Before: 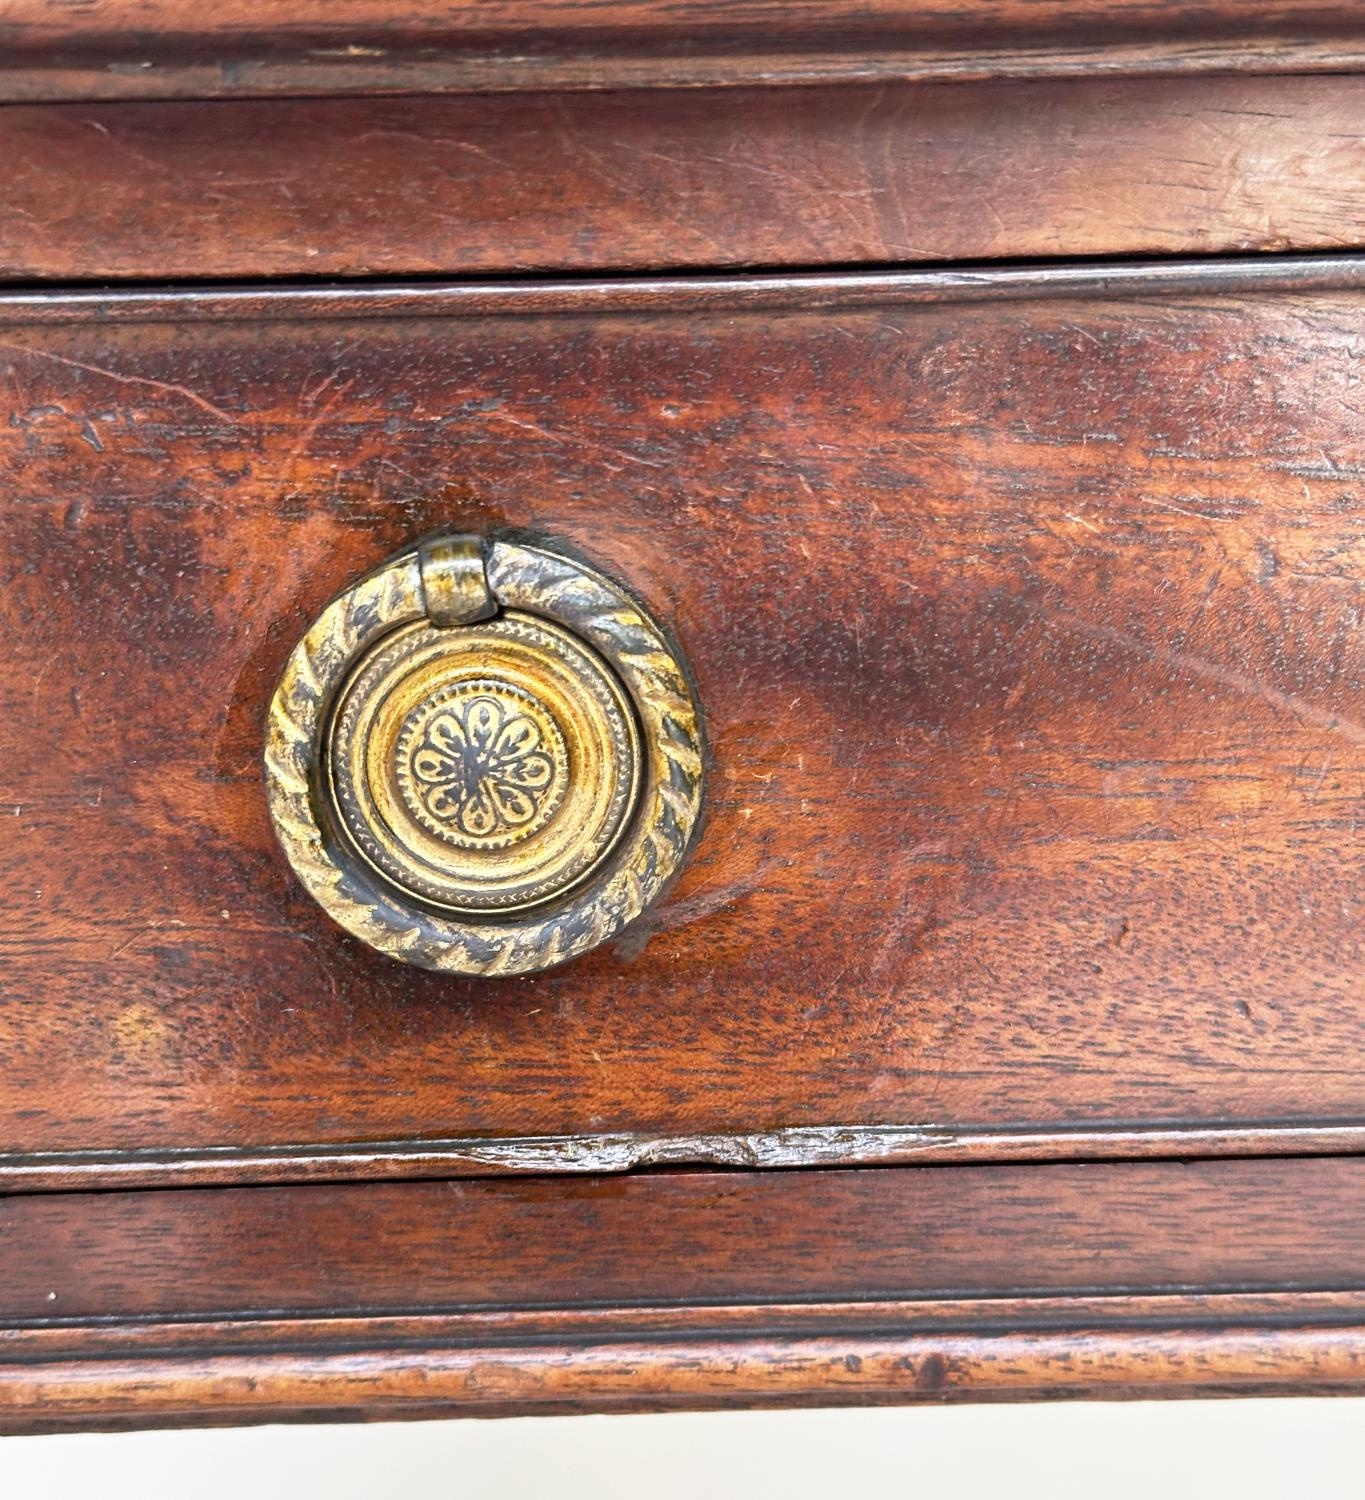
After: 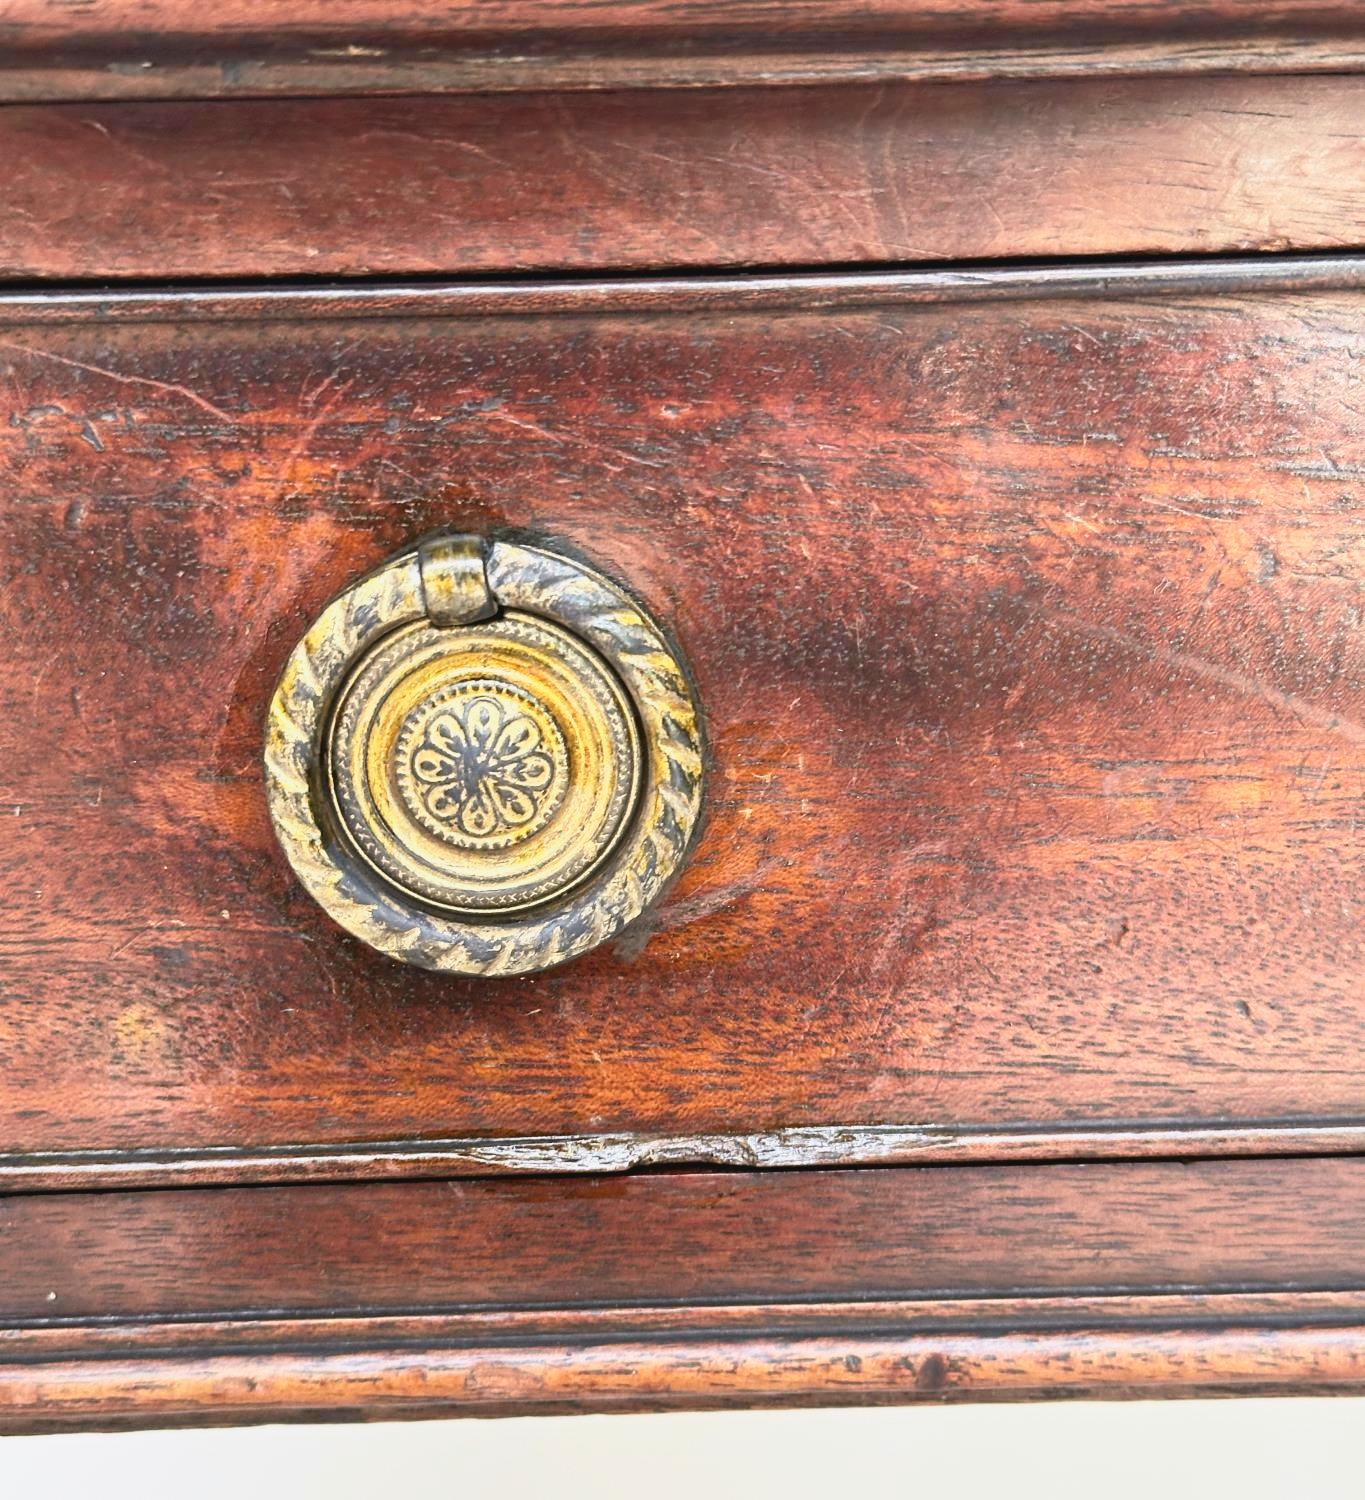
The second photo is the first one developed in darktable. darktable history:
tone curve: curves: ch0 [(0, 0.038) (0.193, 0.212) (0.461, 0.502) (0.634, 0.709) (0.852, 0.89) (1, 0.967)]; ch1 [(0, 0) (0.35, 0.356) (0.45, 0.453) (0.504, 0.503) (0.532, 0.524) (0.558, 0.555) (0.735, 0.762) (1, 1)]; ch2 [(0, 0) (0.281, 0.266) (0.456, 0.469) (0.5, 0.5) (0.533, 0.545) (0.606, 0.598) (0.646, 0.654) (1, 1)], color space Lab, independent channels, preserve colors none
